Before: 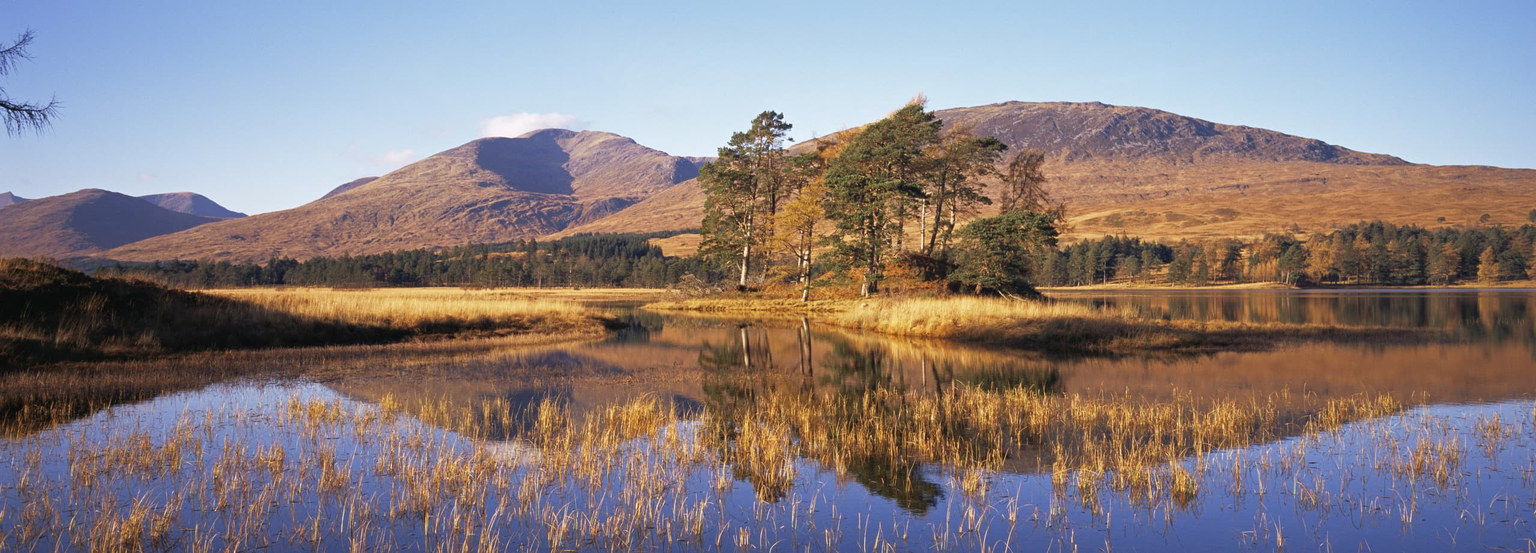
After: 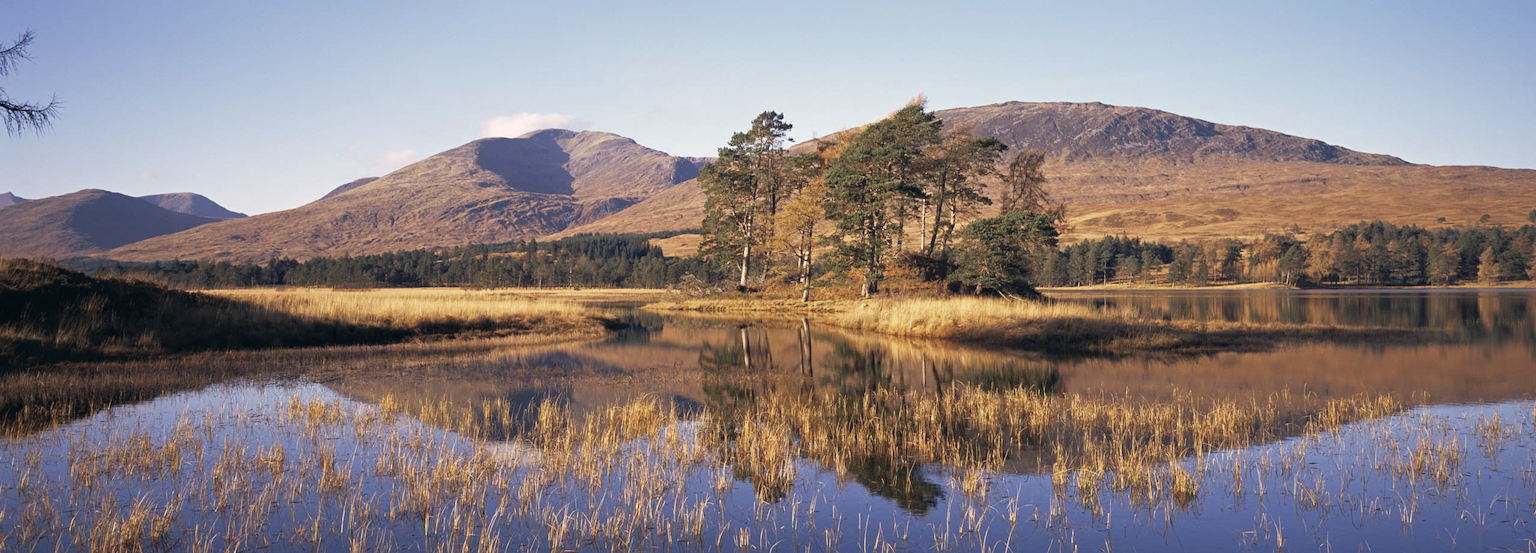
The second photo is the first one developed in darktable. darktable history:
color correction: highlights a* 2.78, highlights b* 5, shadows a* -1.9, shadows b* -4.97, saturation 0.798
